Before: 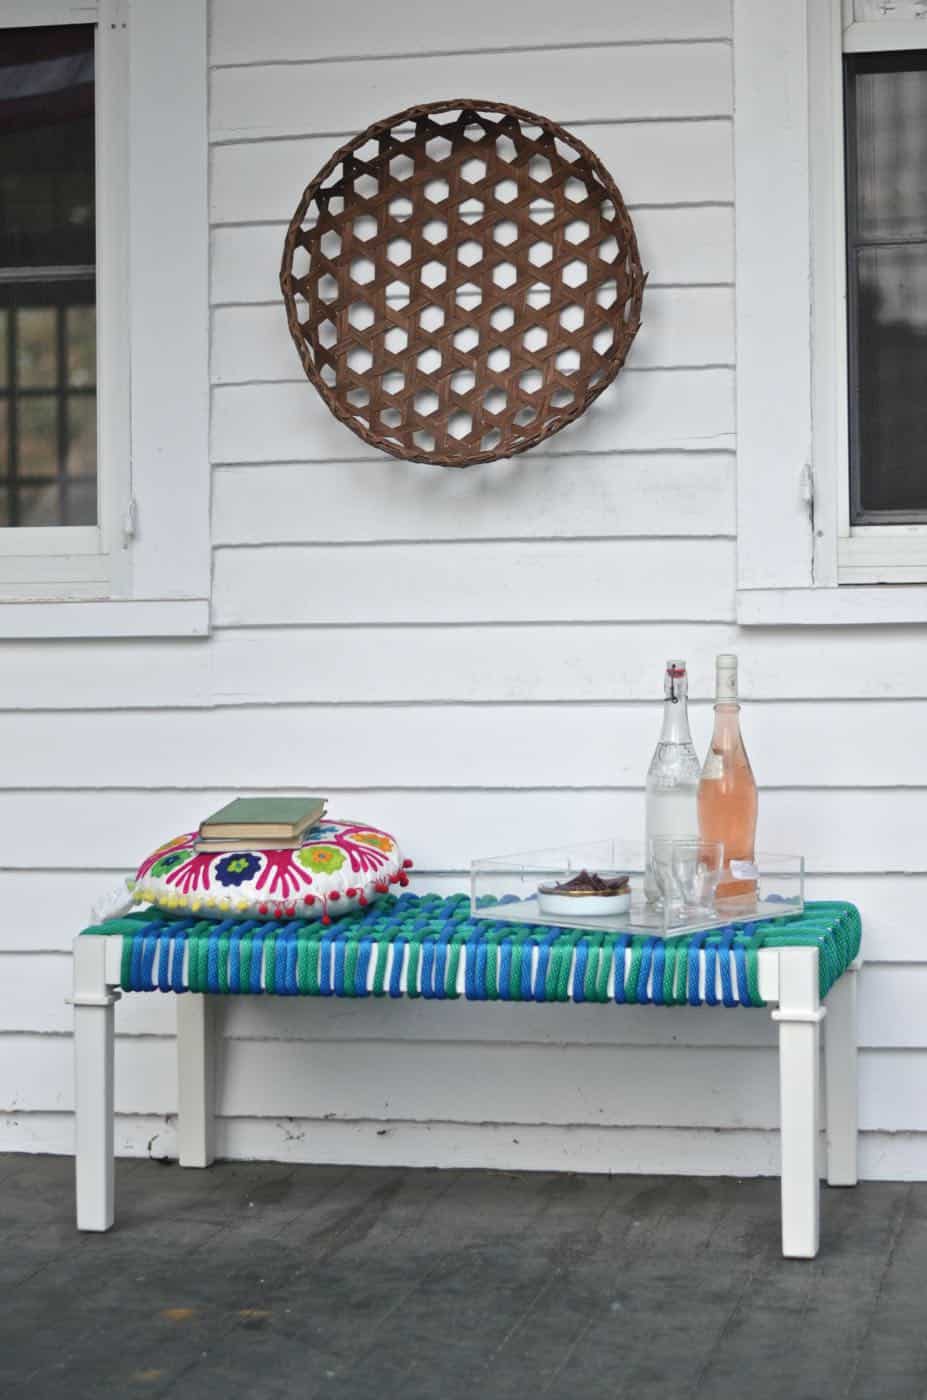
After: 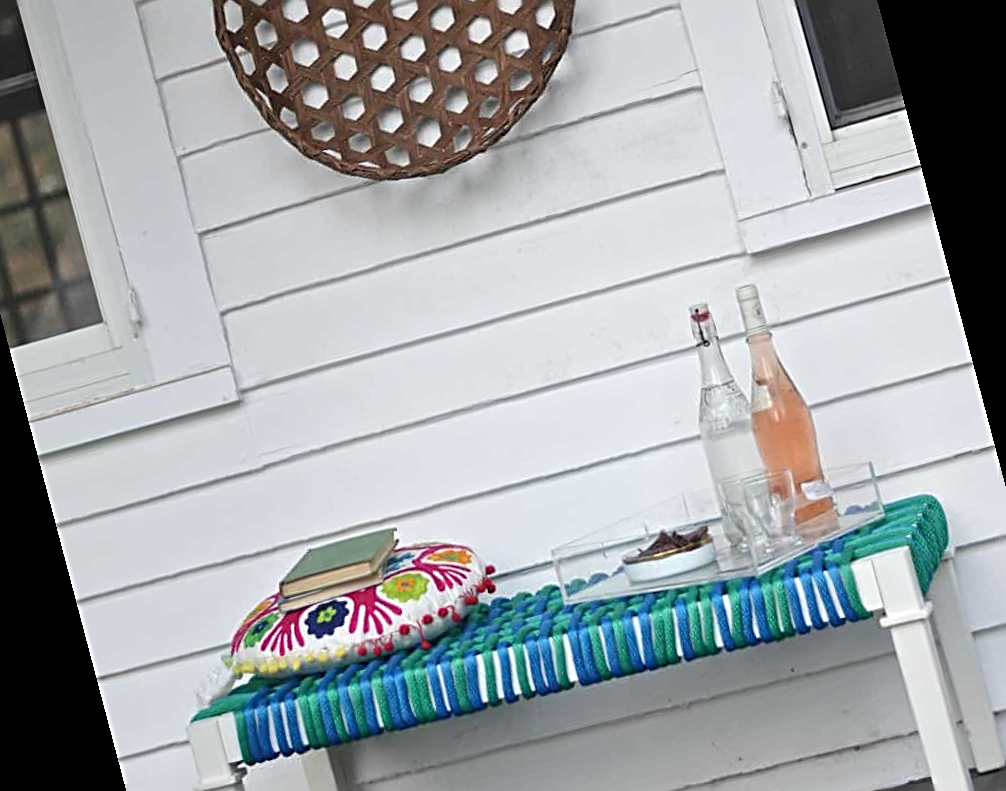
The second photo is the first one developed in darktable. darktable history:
sharpen: radius 2.676, amount 0.669
rotate and perspective: rotation -14.8°, crop left 0.1, crop right 0.903, crop top 0.25, crop bottom 0.748
